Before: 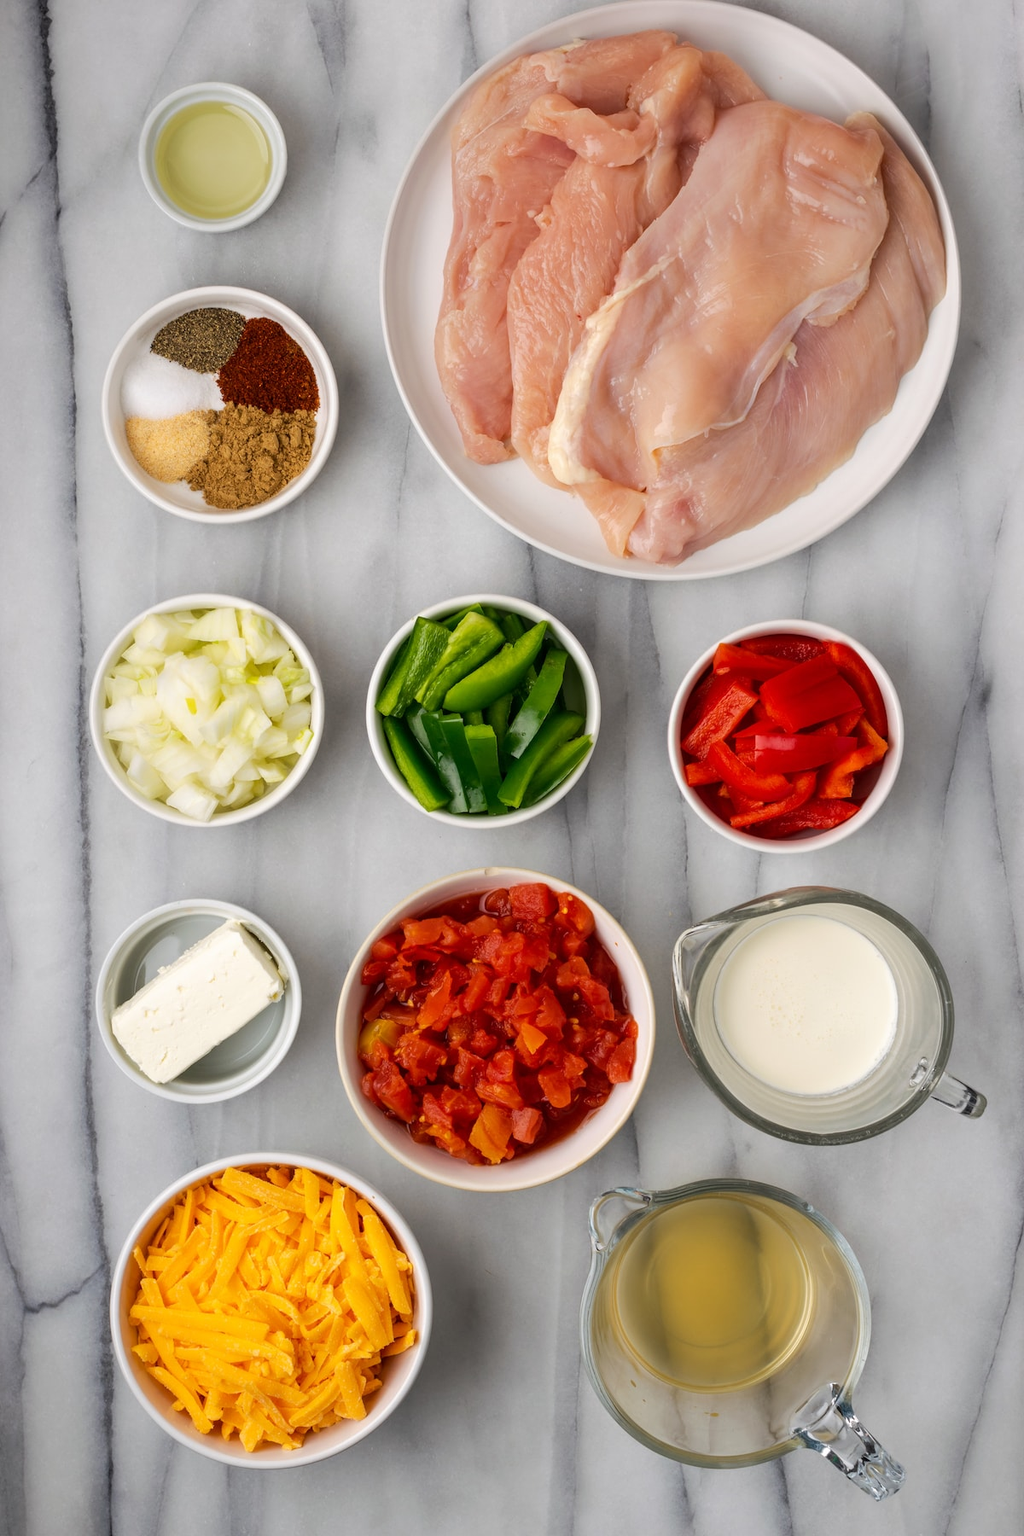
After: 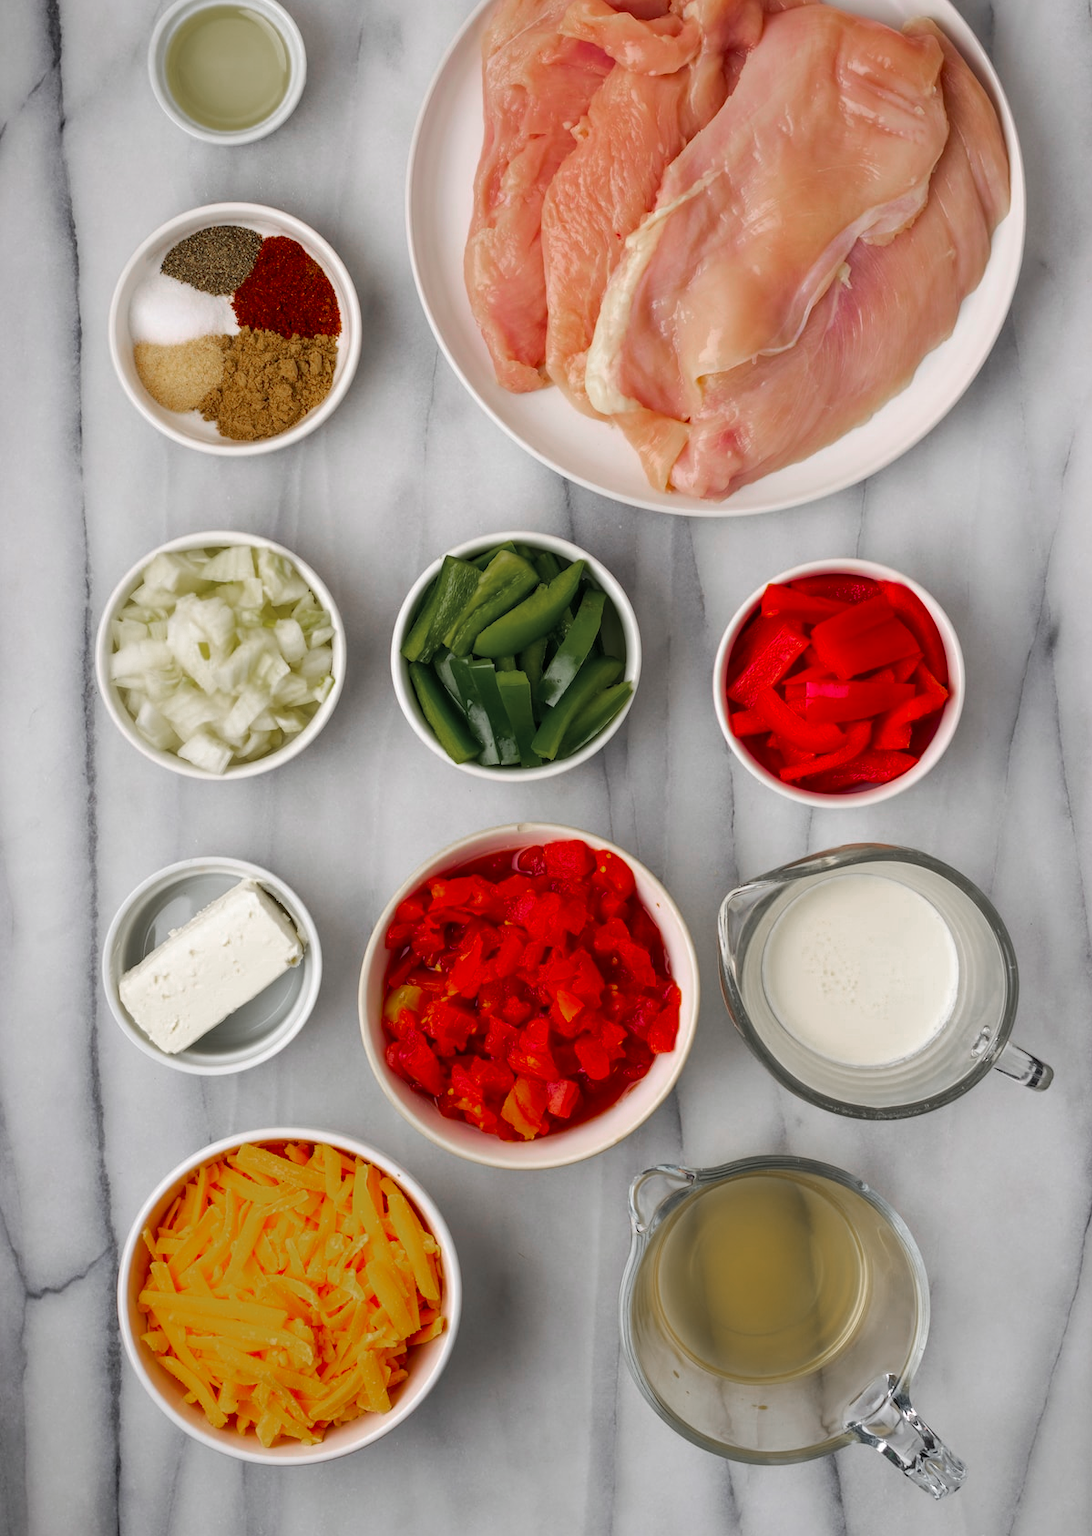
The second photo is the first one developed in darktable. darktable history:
crop and rotate: top 6.279%
color zones: curves: ch0 [(0, 0.48) (0.209, 0.398) (0.305, 0.332) (0.429, 0.493) (0.571, 0.5) (0.714, 0.5) (0.857, 0.5) (1, 0.48)]; ch1 [(0, 0.736) (0.143, 0.625) (0.225, 0.371) (0.429, 0.256) (0.571, 0.241) (0.714, 0.213) (0.857, 0.48) (1, 0.736)]; ch2 [(0, 0.448) (0.143, 0.498) (0.286, 0.5) (0.429, 0.5) (0.571, 0.5) (0.714, 0.5) (0.857, 0.5) (1, 0.448)]
